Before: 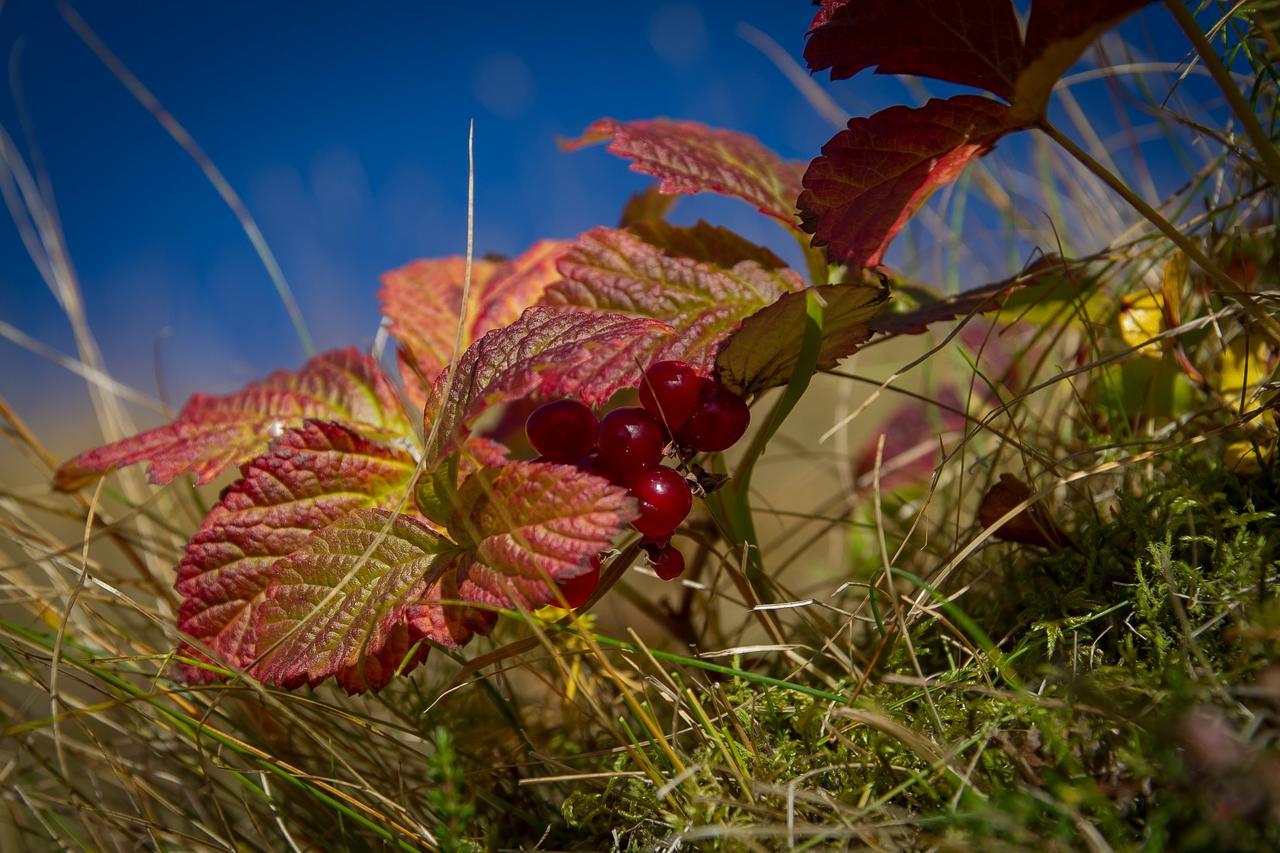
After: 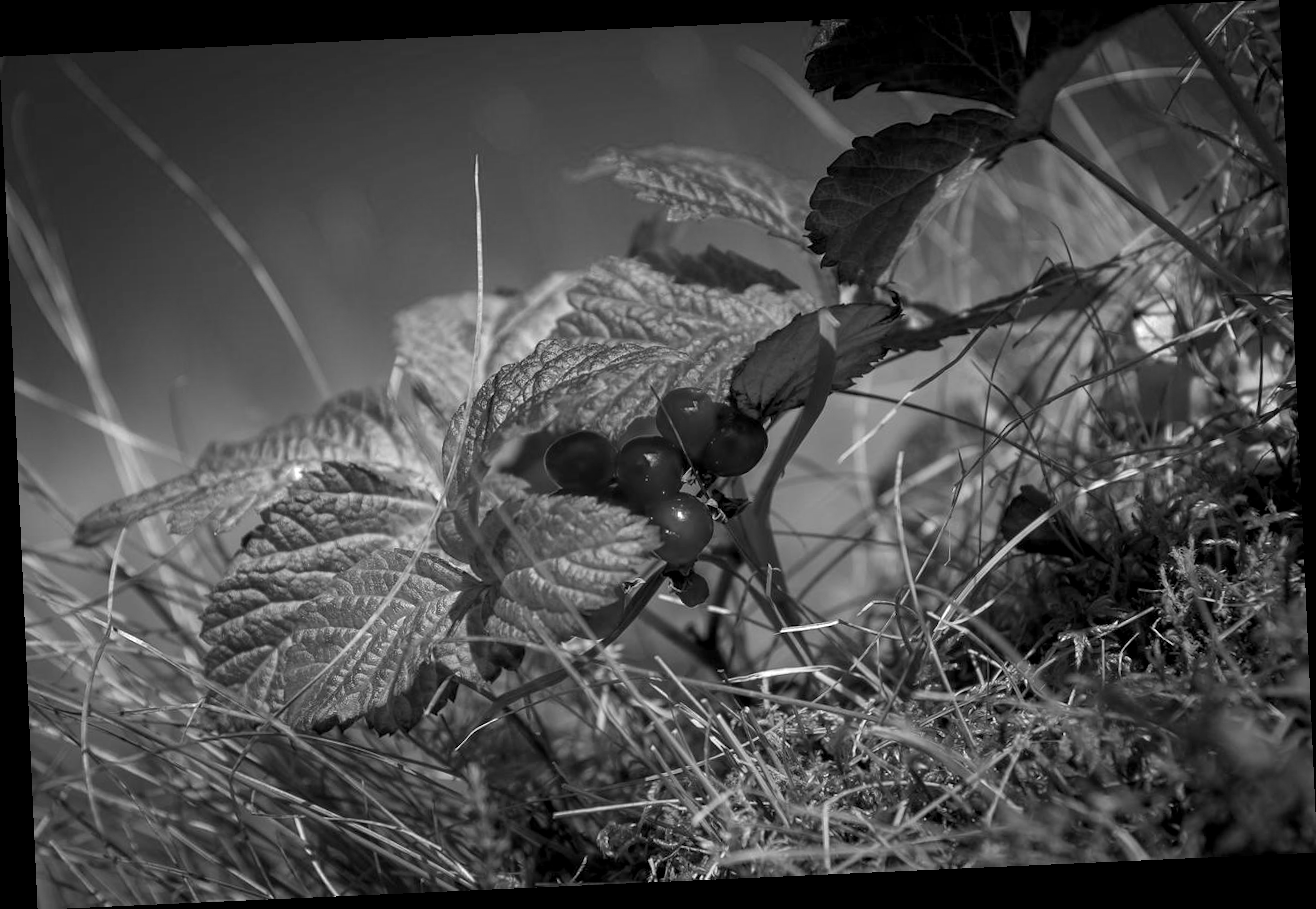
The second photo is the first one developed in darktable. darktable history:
monochrome: a 16.06, b 15.48, size 1
rotate and perspective: rotation -2.56°, automatic cropping off
exposure: black level correction 0.003, exposure 0.383 EV, compensate highlight preservation false
